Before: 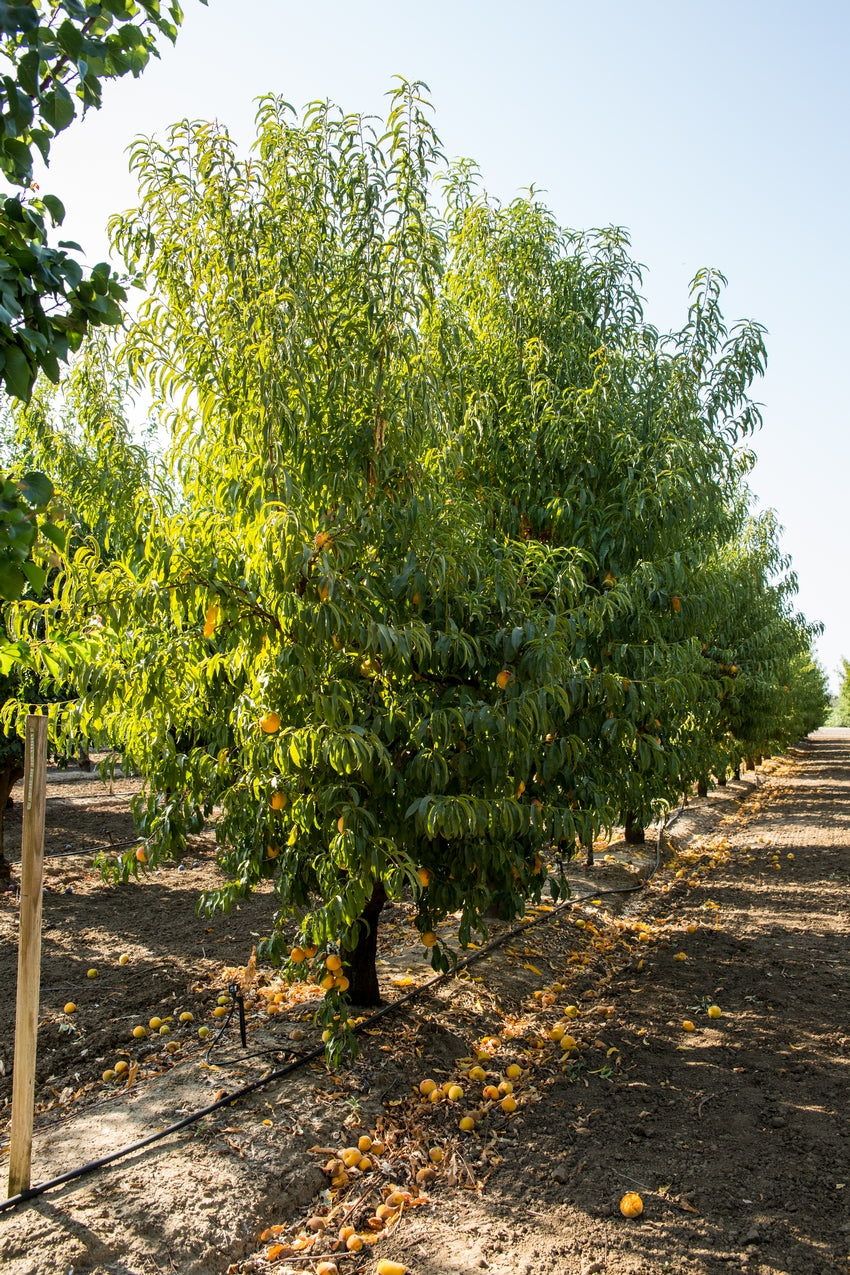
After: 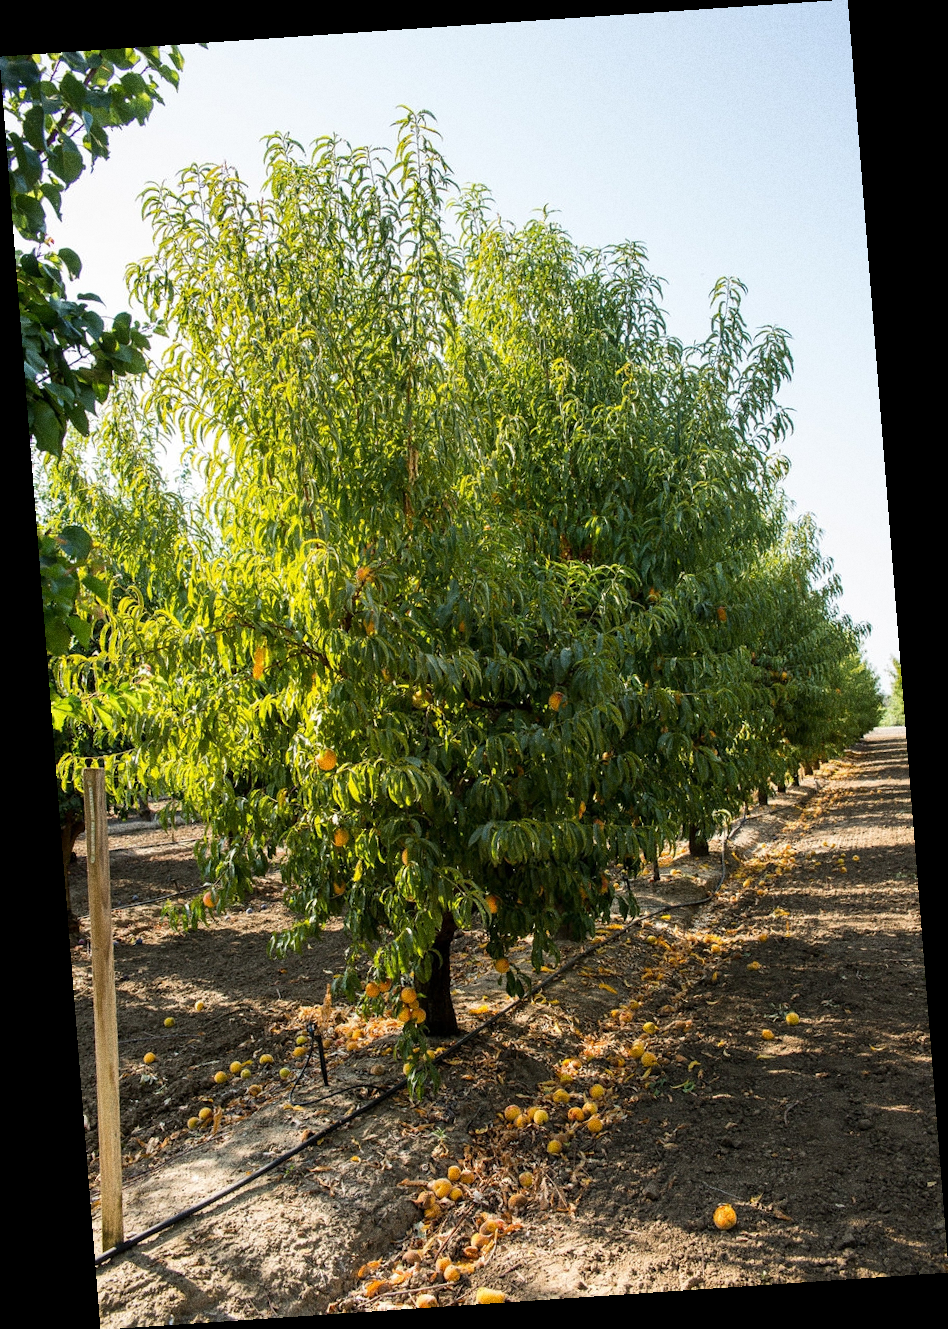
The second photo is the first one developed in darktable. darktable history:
rotate and perspective: rotation -4.2°, shear 0.006, automatic cropping off
grain: coarseness 11.82 ISO, strength 36.67%, mid-tones bias 74.17%
